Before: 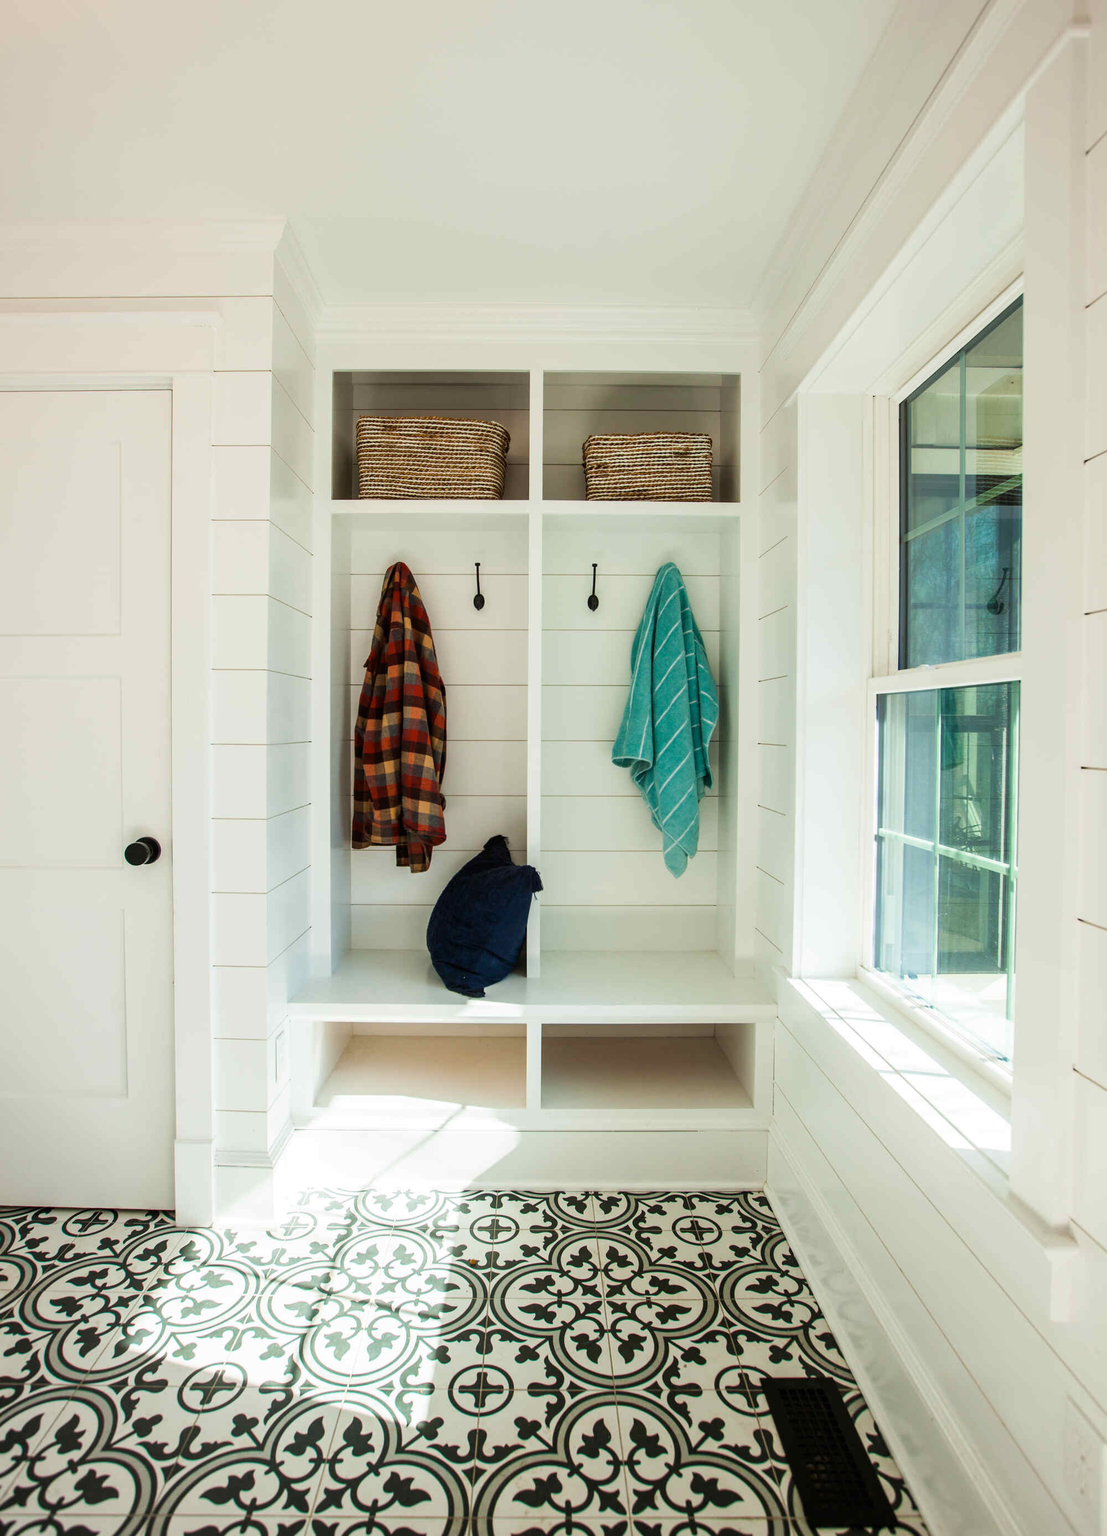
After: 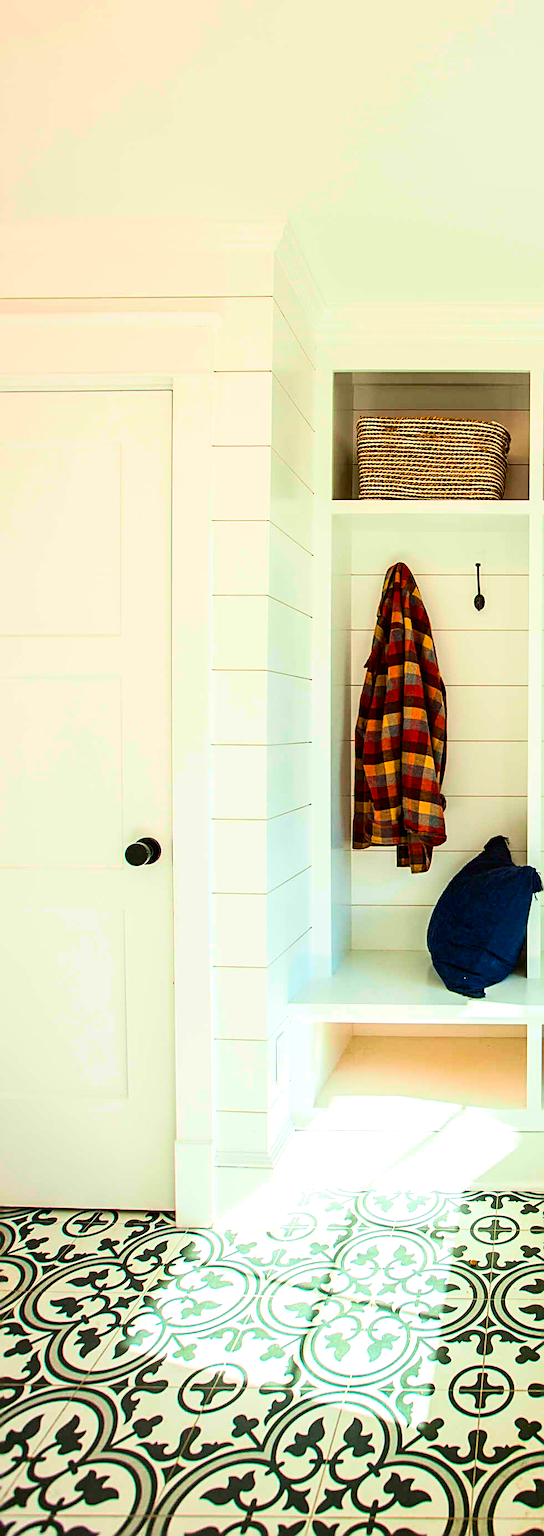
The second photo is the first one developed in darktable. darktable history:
color balance rgb: perceptual saturation grading › global saturation 36%, perceptual brilliance grading › global brilliance 10%, global vibrance 20%
tone curve: curves: ch0 [(0, 0) (0.091, 0.077) (0.389, 0.458) (0.745, 0.82) (0.856, 0.899) (0.92, 0.938) (1, 0.973)]; ch1 [(0, 0) (0.437, 0.404) (0.5, 0.5) (0.529, 0.55) (0.58, 0.6) (0.616, 0.649) (1, 1)]; ch2 [(0, 0) (0.442, 0.415) (0.5, 0.5) (0.535, 0.557) (0.585, 0.62) (1, 1)], color space Lab, independent channels, preserve colors none
crop and rotate: left 0%, top 0%, right 50.845%
sharpen: radius 2.676, amount 0.669
